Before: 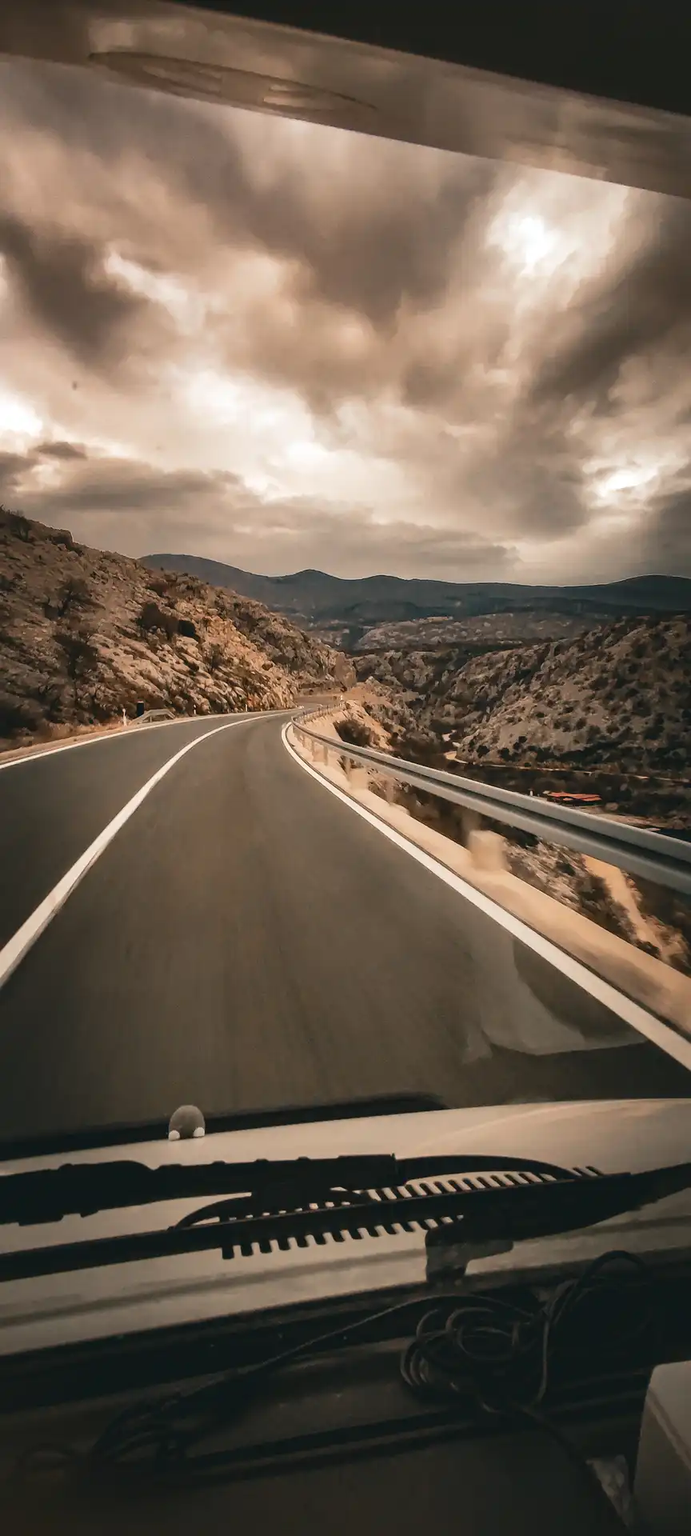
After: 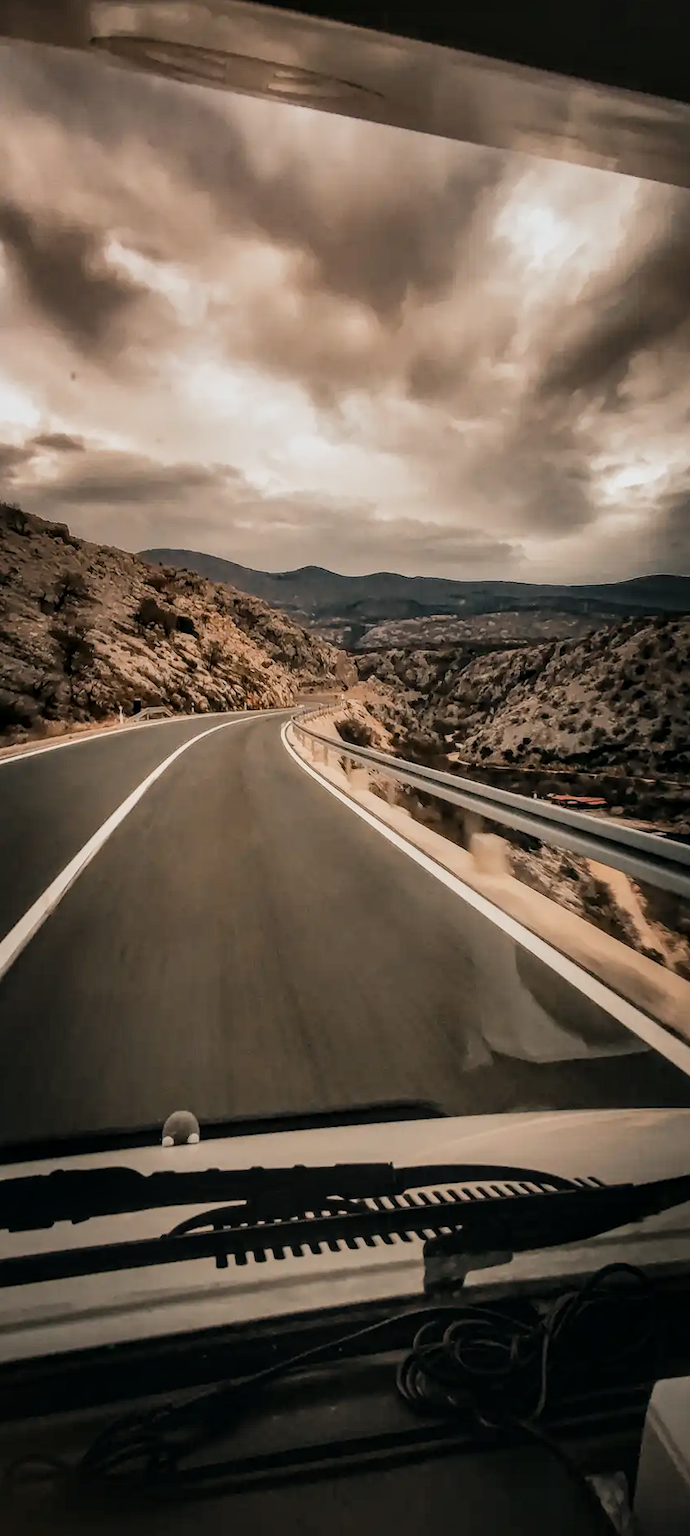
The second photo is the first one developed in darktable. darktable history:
local contrast: detail 130%
crop and rotate: angle -0.5°
filmic rgb: hardness 4.17
